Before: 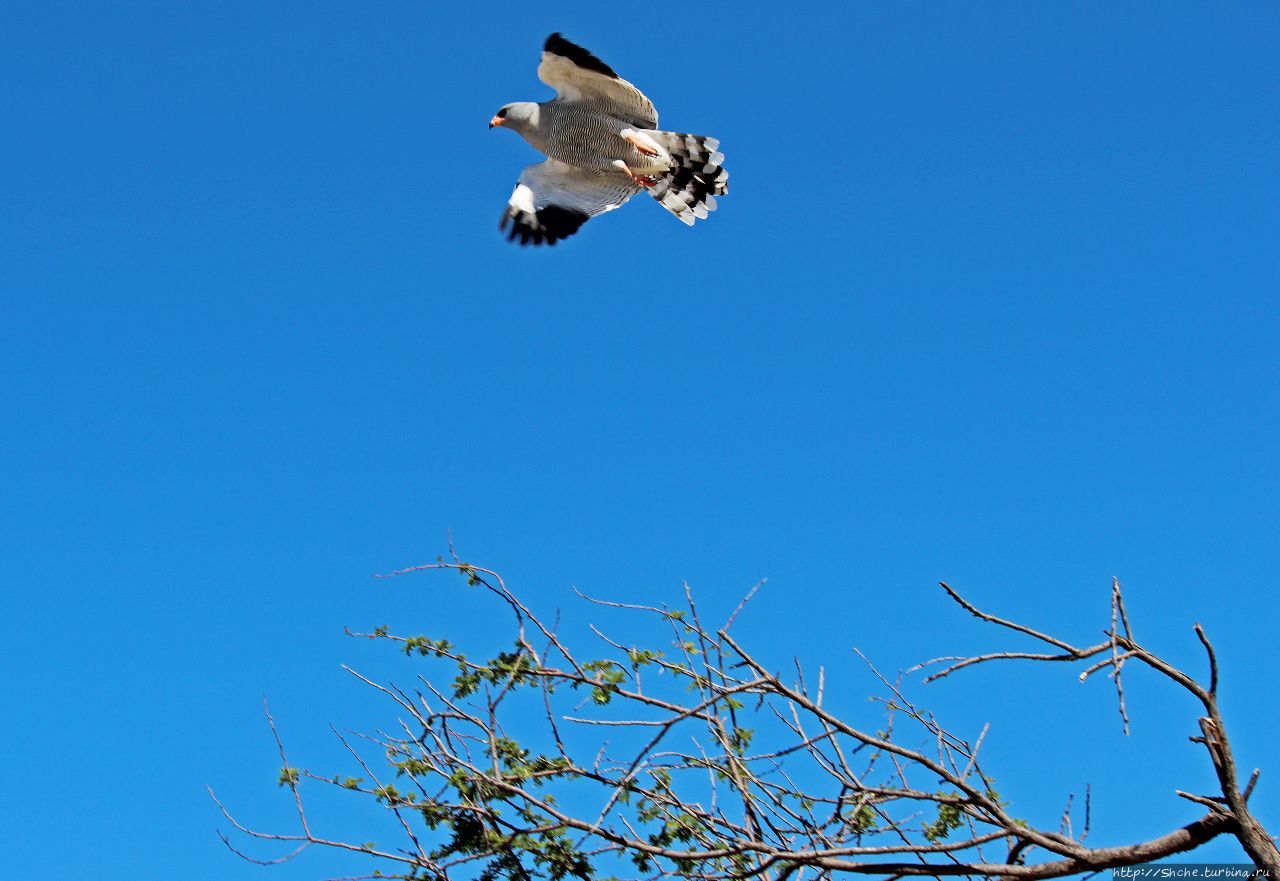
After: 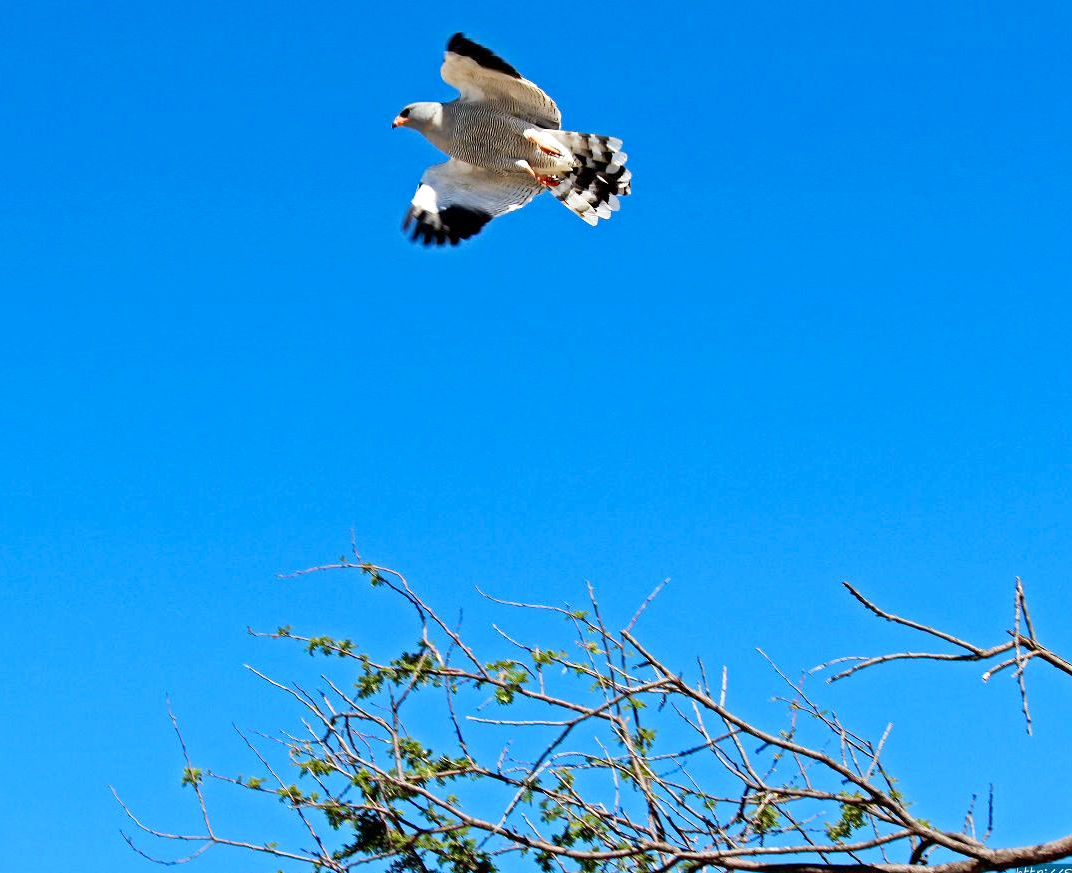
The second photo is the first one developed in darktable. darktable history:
color balance rgb: perceptual saturation grading › global saturation 20%, perceptual saturation grading › highlights -50%, perceptual saturation grading › shadows 30%, perceptual brilliance grading › global brilliance 10%, perceptual brilliance grading › shadows 15%
crop: left 7.598%, right 7.873%
